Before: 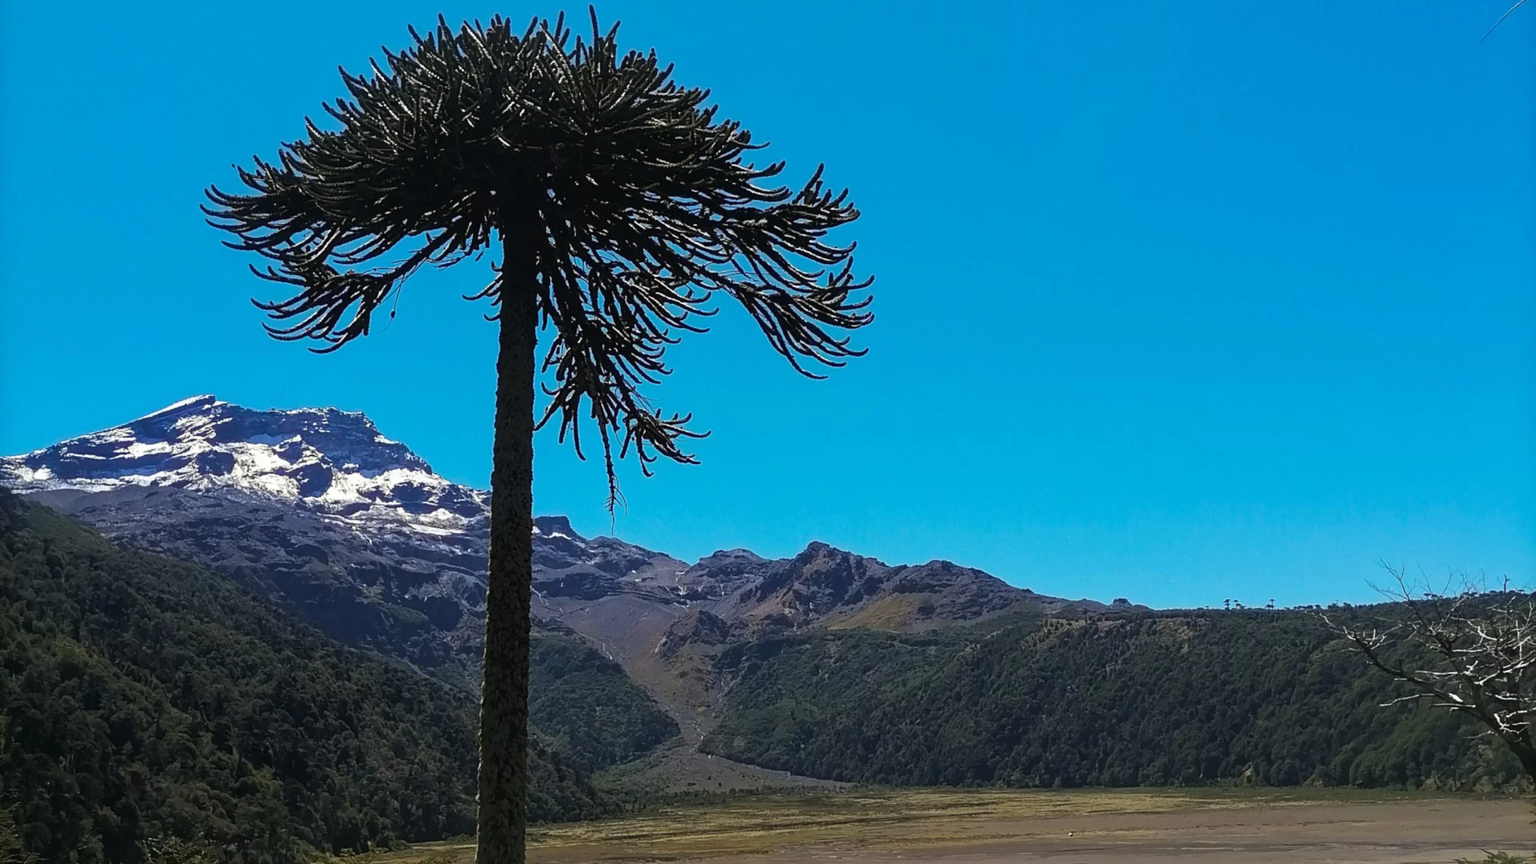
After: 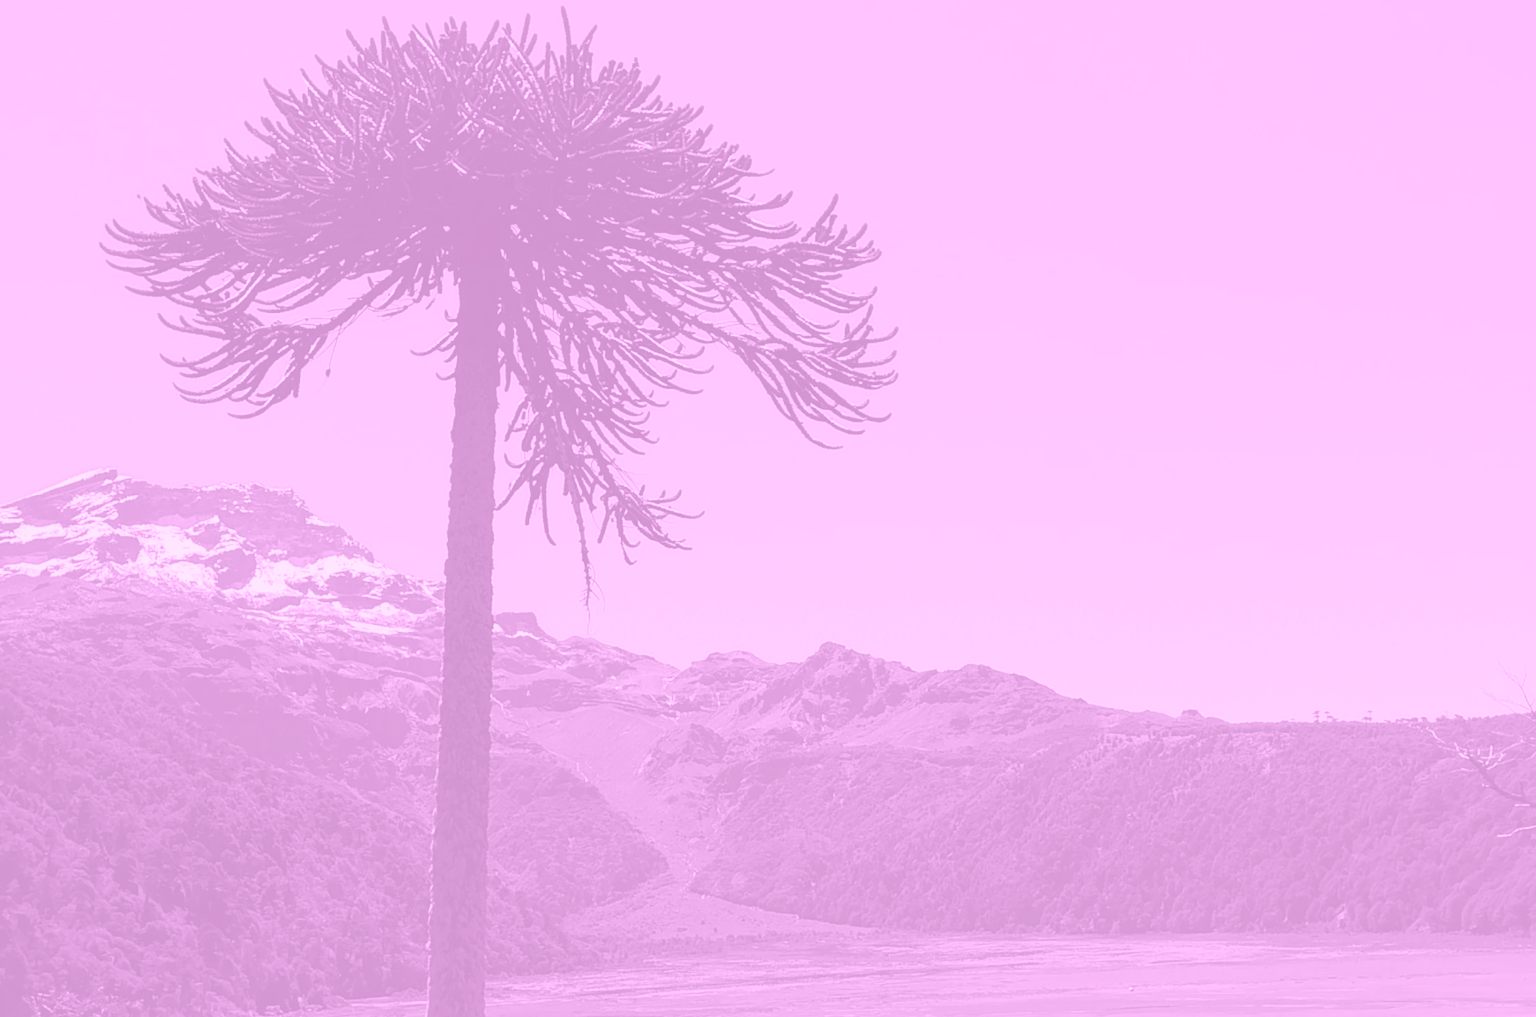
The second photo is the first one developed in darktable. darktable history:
crop: left 7.598%, right 7.873%
colorize: hue 331.2°, saturation 75%, source mix 30.28%, lightness 70.52%, version 1
white balance: red 0.948, green 1.02, blue 1.176
